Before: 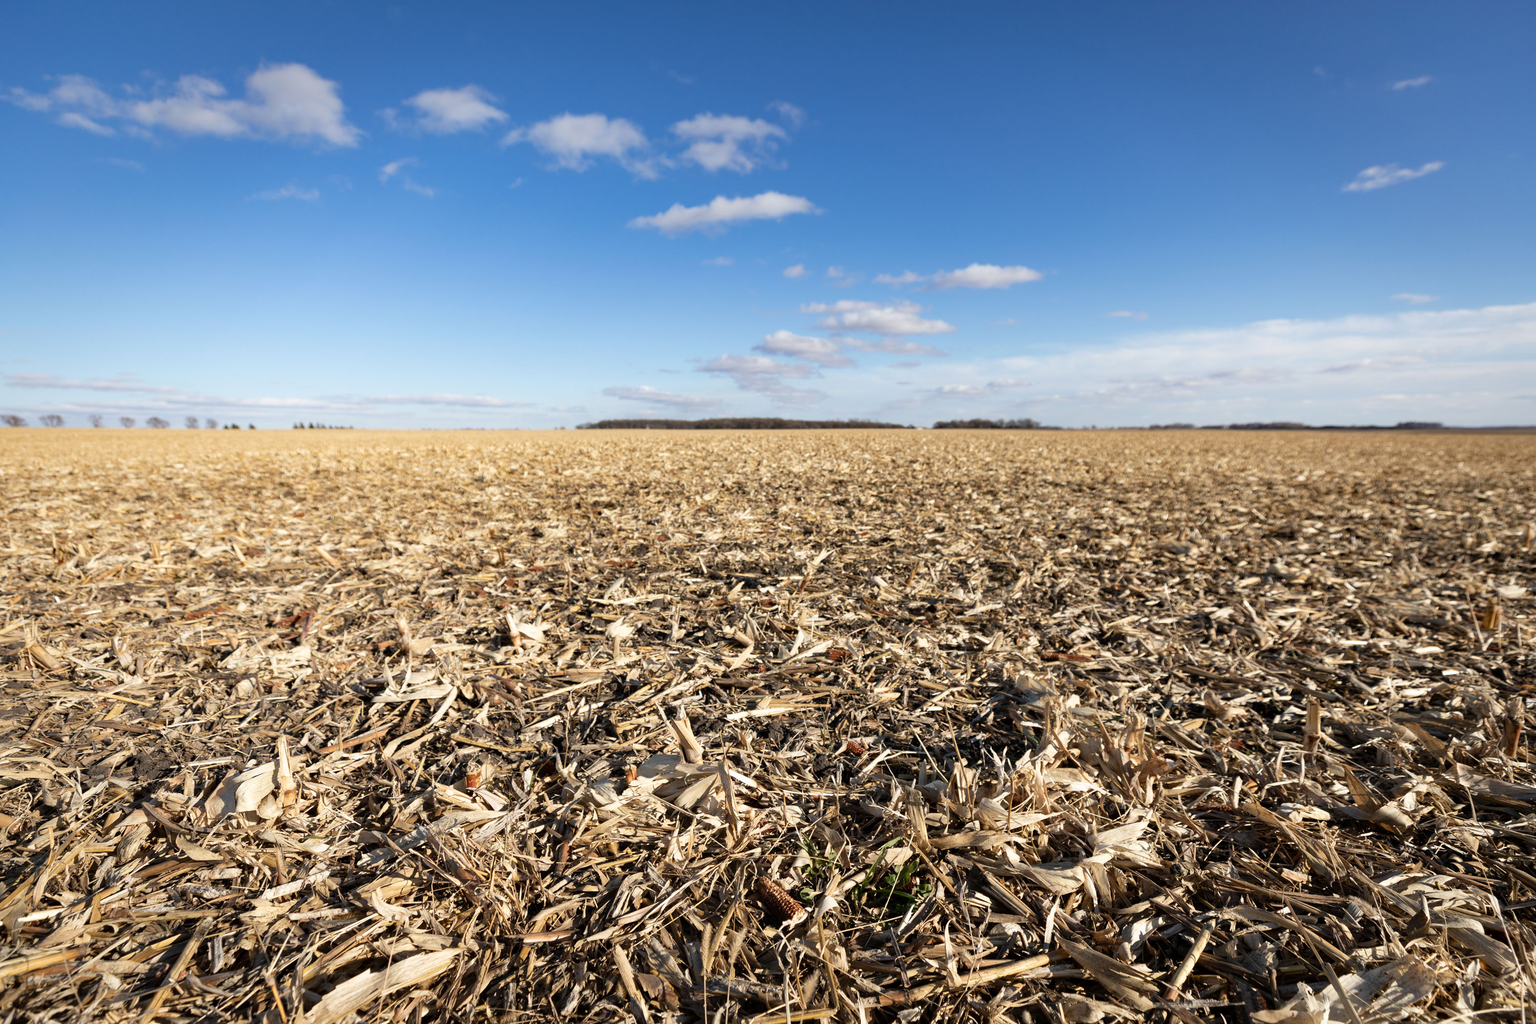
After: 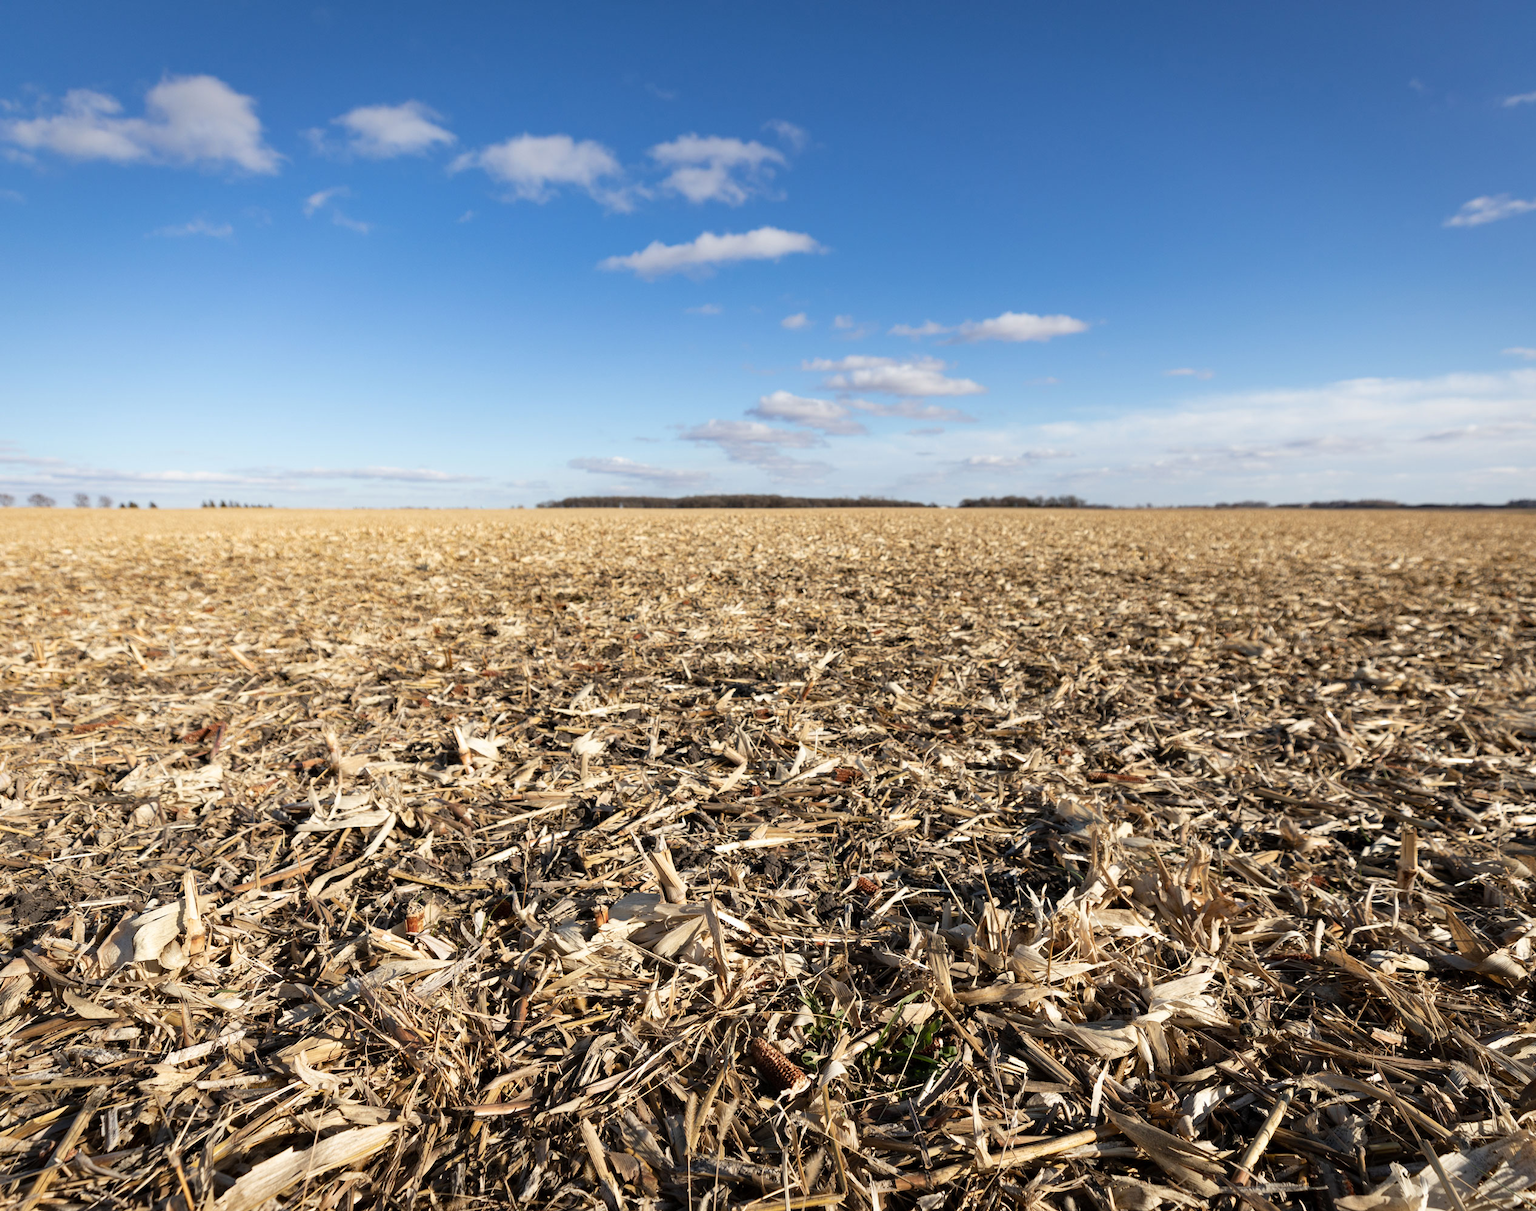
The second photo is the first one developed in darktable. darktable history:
crop: left 8.012%, right 7.458%
